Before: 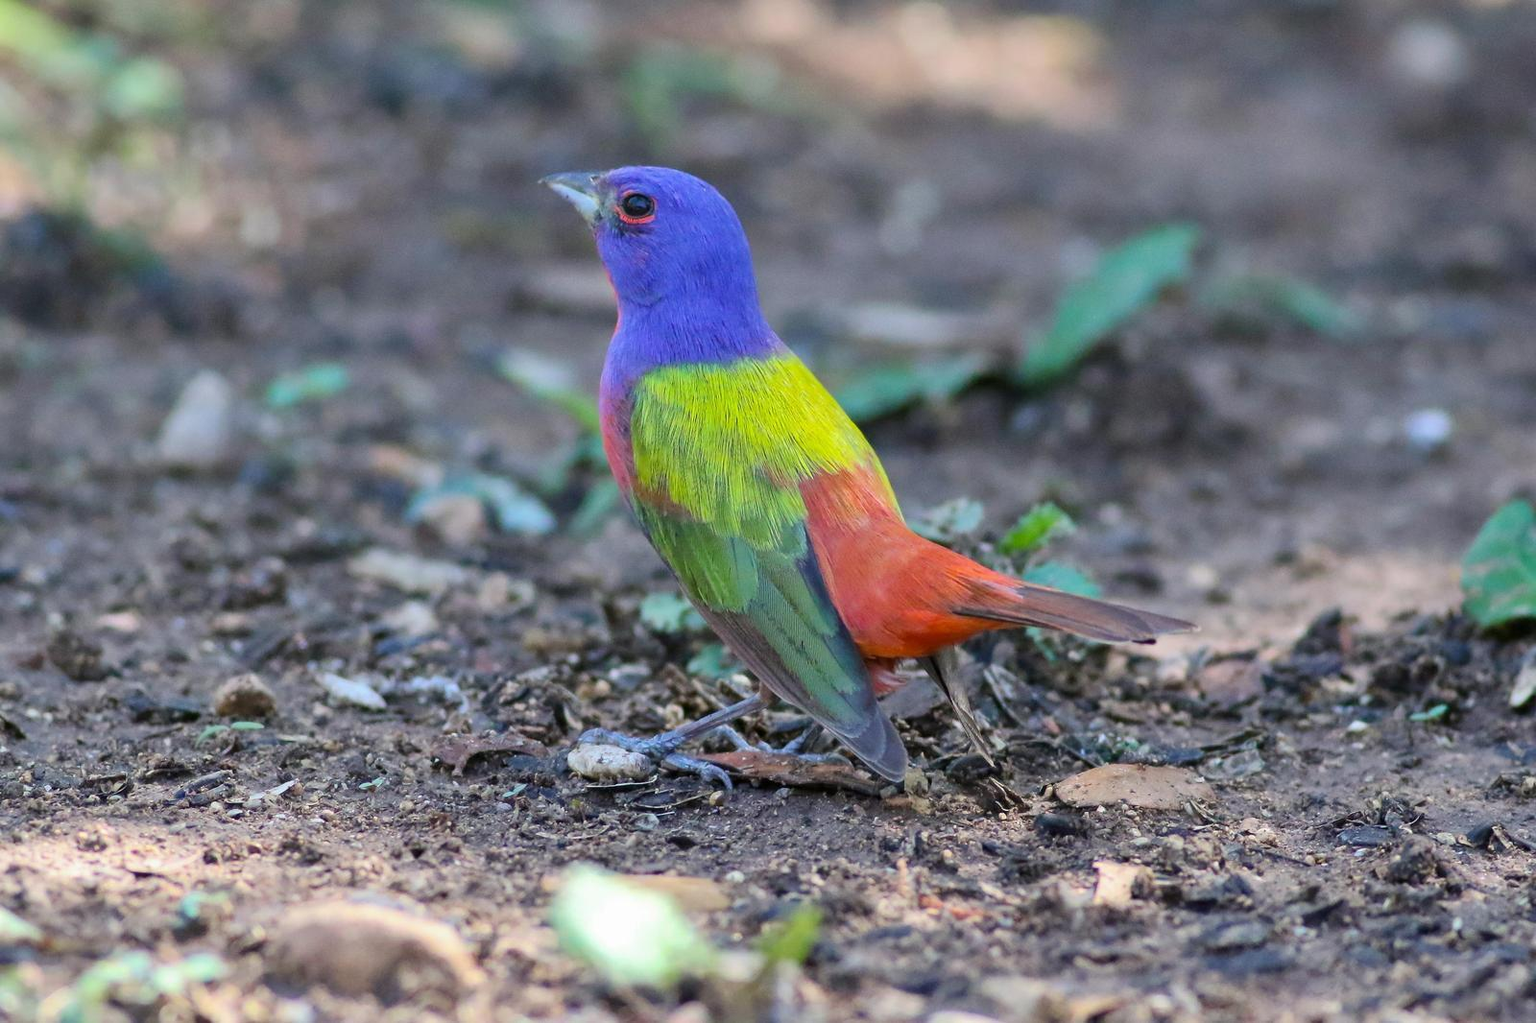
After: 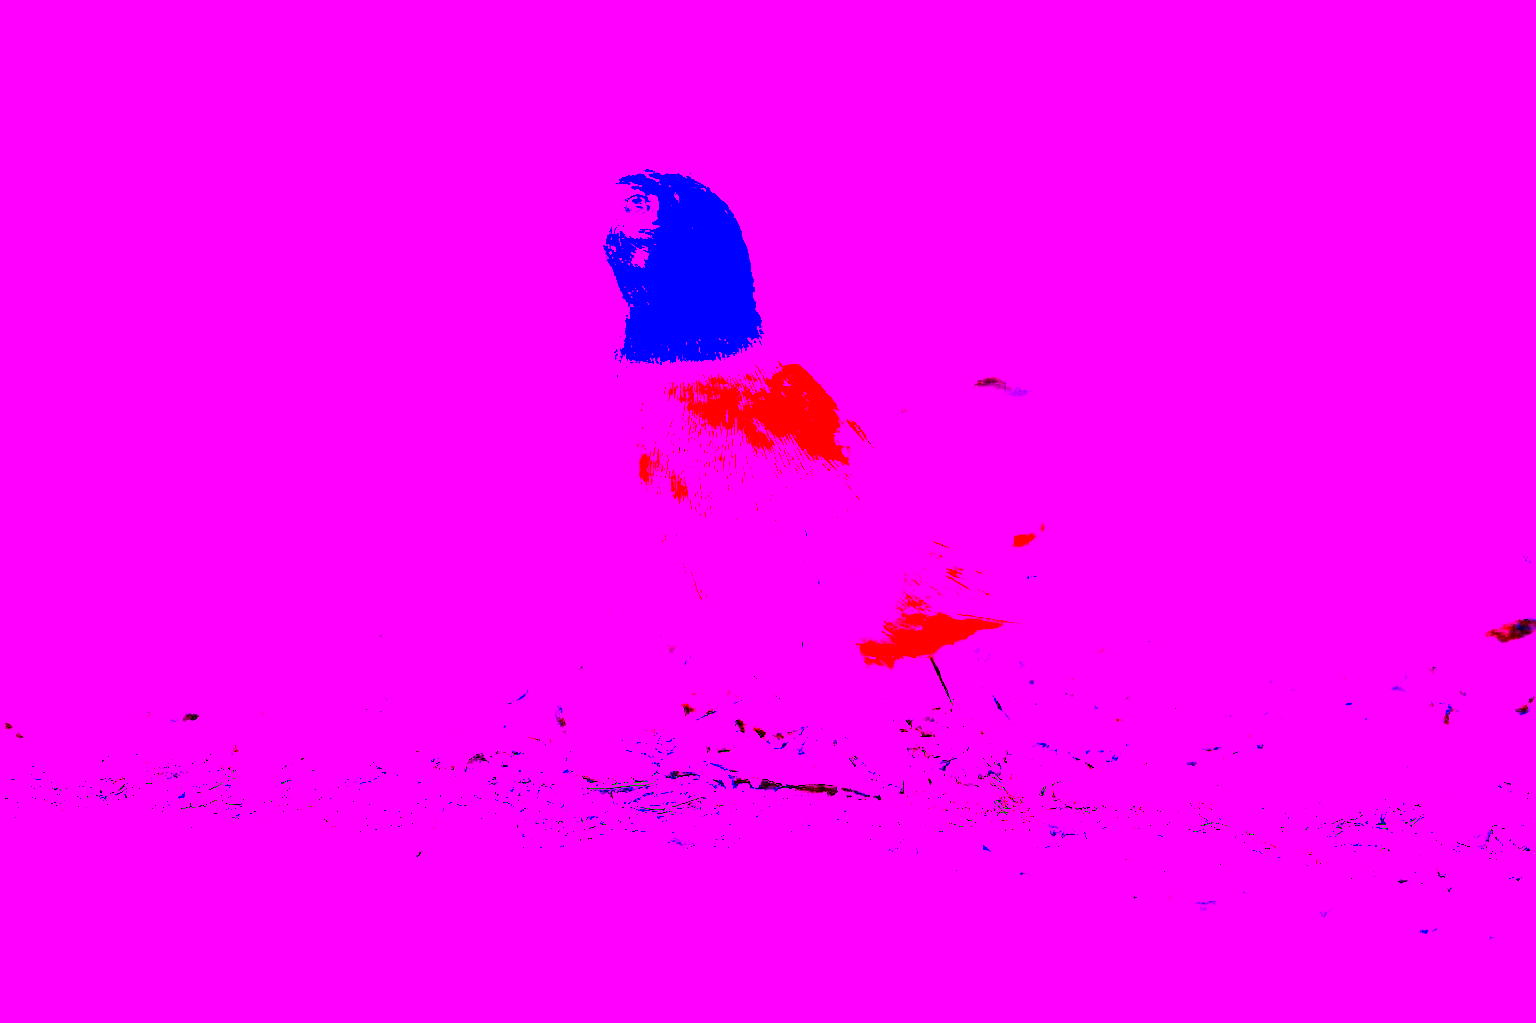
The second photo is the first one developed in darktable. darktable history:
exposure: black level correction 0, exposure 1 EV, compensate exposure bias true, compensate highlight preservation false
sharpen: on, module defaults
white balance: red 8, blue 8
contrast brightness saturation: contrast 0.18, saturation 0.3
